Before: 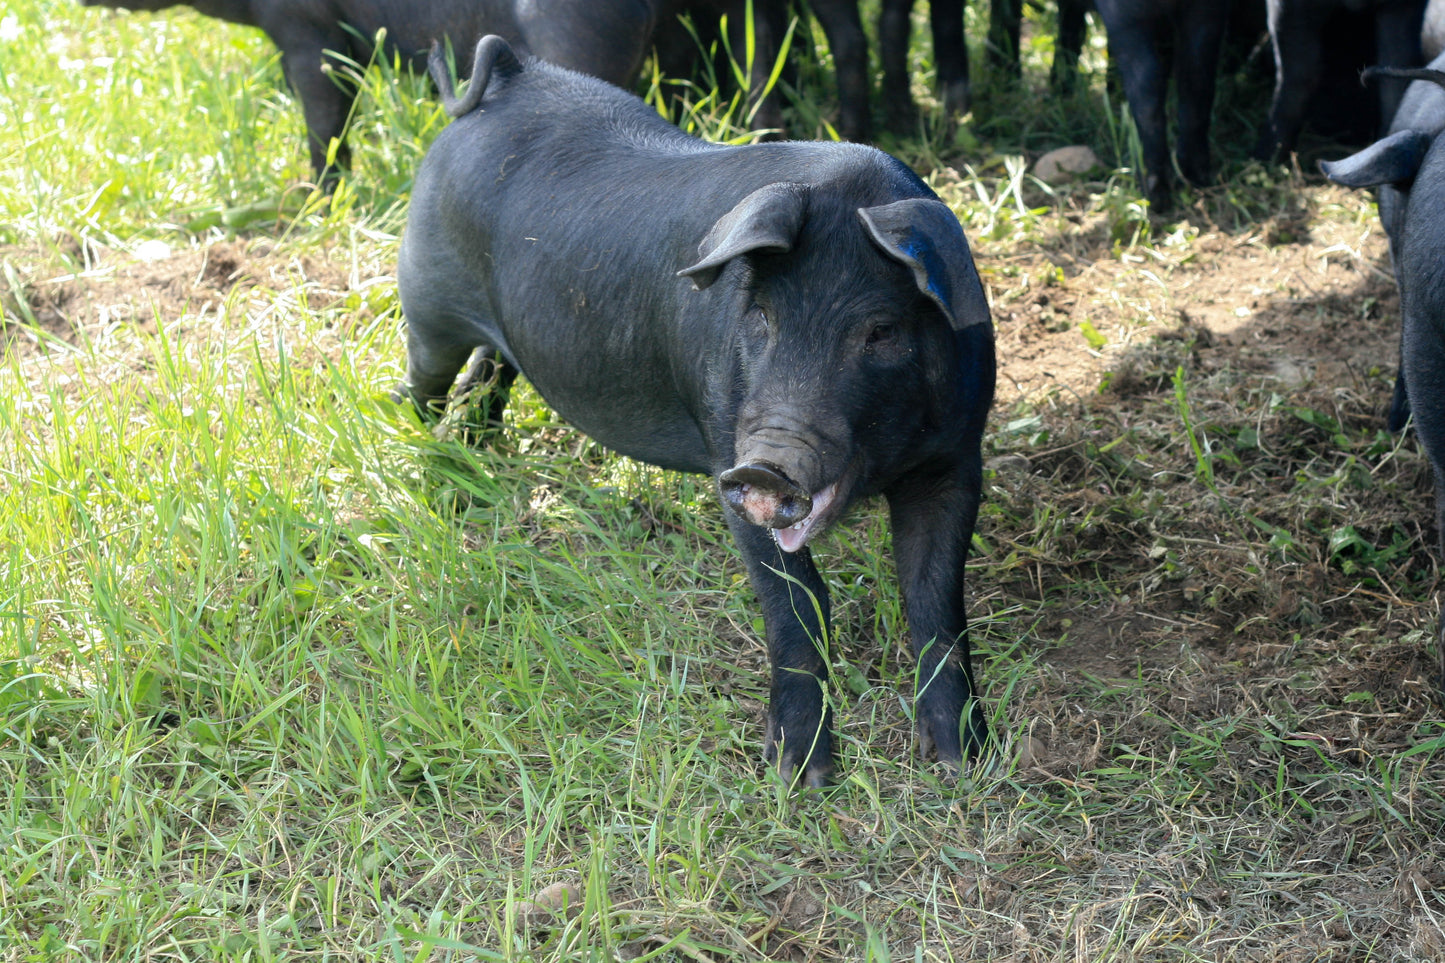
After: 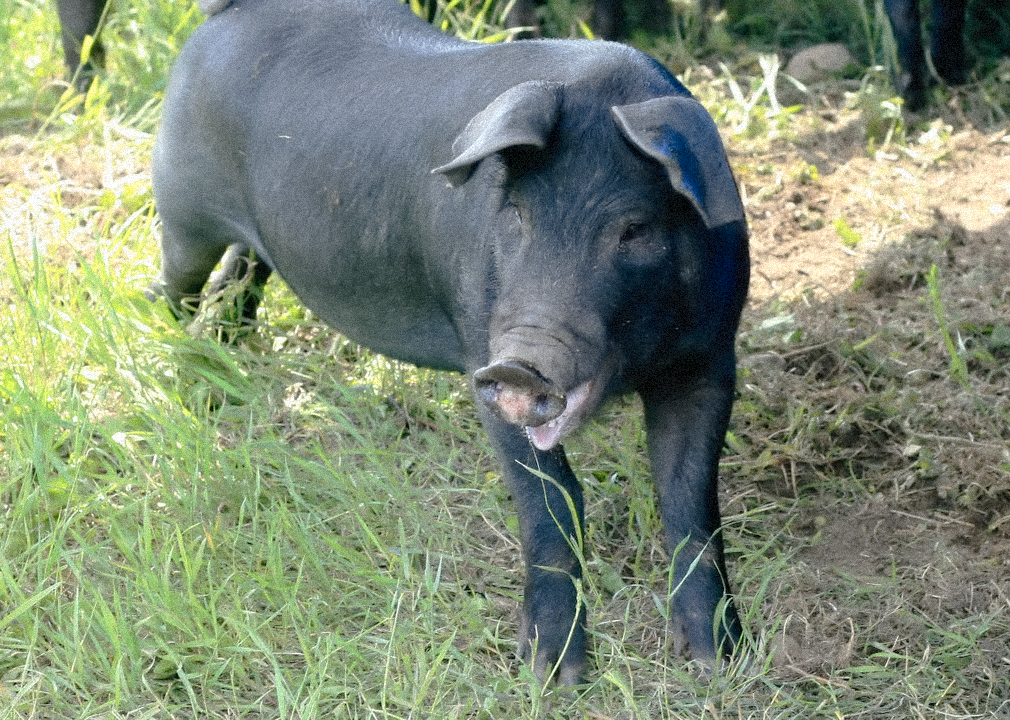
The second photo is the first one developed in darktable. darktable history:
contrast equalizer: octaves 7, y [[0.5 ×6], [0.5 ×6], [0.5 ×6], [0, 0.033, 0.067, 0.1, 0.133, 0.167], [0, 0.05, 0.1, 0.15, 0.2, 0.25]]
tone curve: curves: ch0 [(0, 0) (0.003, 0.007) (0.011, 0.011) (0.025, 0.021) (0.044, 0.04) (0.069, 0.07) (0.1, 0.129) (0.136, 0.187) (0.177, 0.254) (0.224, 0.325) (0.277, 0.398) (0.335, 0.461) (0.399, 0.513) (0.468, 0.571) (0.543, 0.624) (0.623, 0.69) (0.709, 0.777) (0.801, 0.86) (0.898, 0.953) (1, 1)], preserve colors none
color zones: curves: ch1 [(0, 0.513) (0.143, 0.524) (0.286, 0.511) (0.429, 0.506) (0.571, 0.503) (0.714, 0.503) (0.857, 0.508) (1, 0.513)]
crop and rotate: left 17.046%, top 10.659%, right 12.989%, bottom 14.553%
grain: strength 35%, mid-tones bias 0%
